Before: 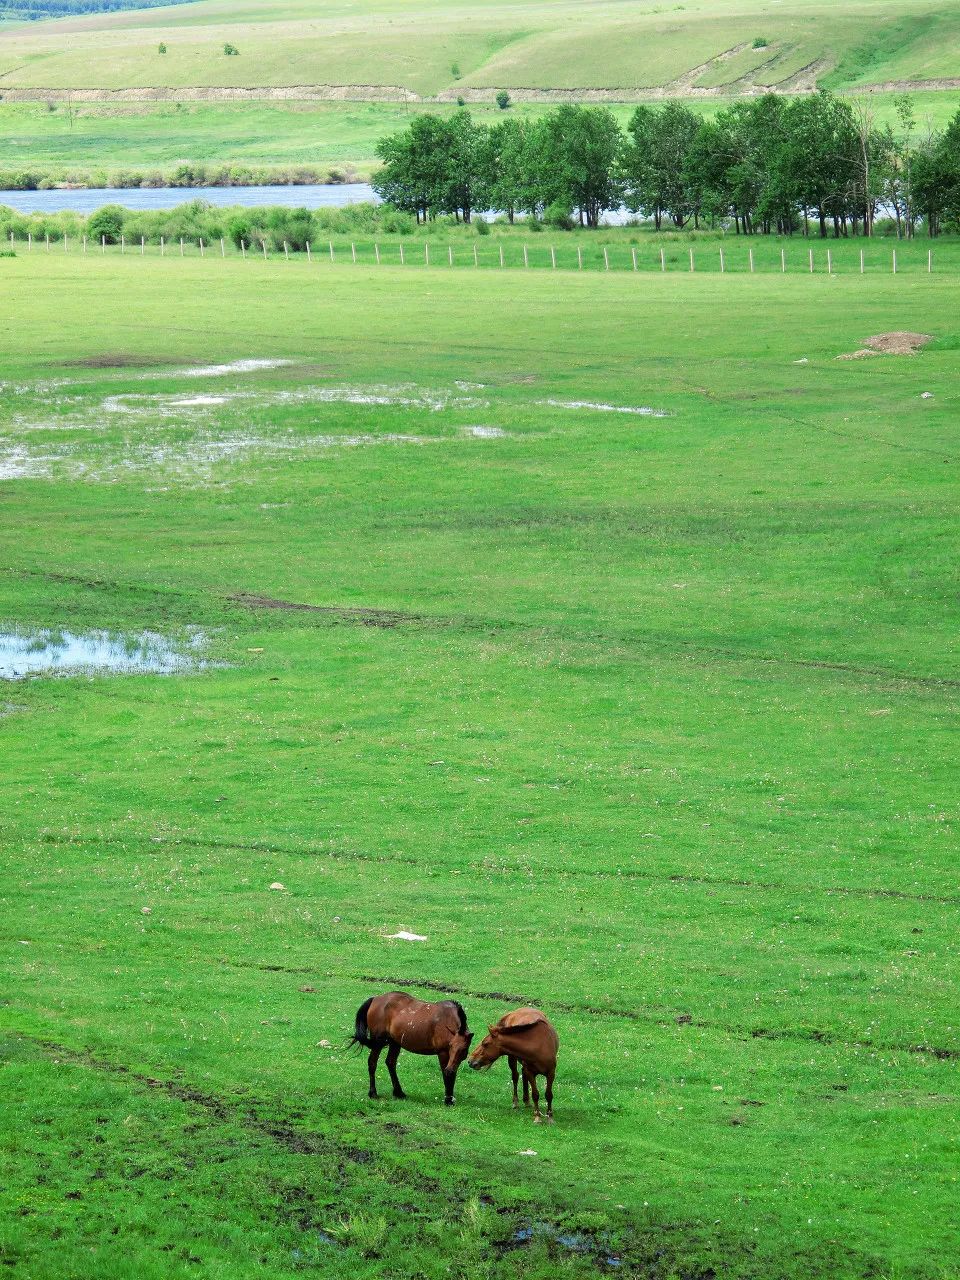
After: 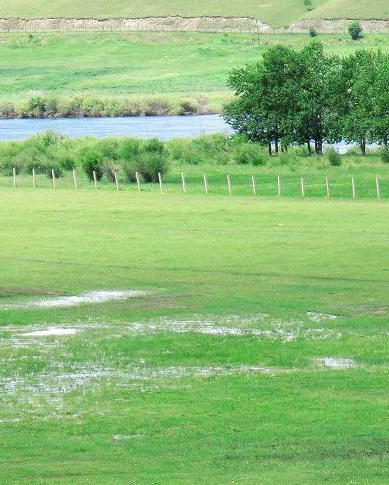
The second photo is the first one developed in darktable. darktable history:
crop: left 15.452%, top 5.459%, right 43.956%, bottom 56.62%
exposure: compensate highlight preservation false
